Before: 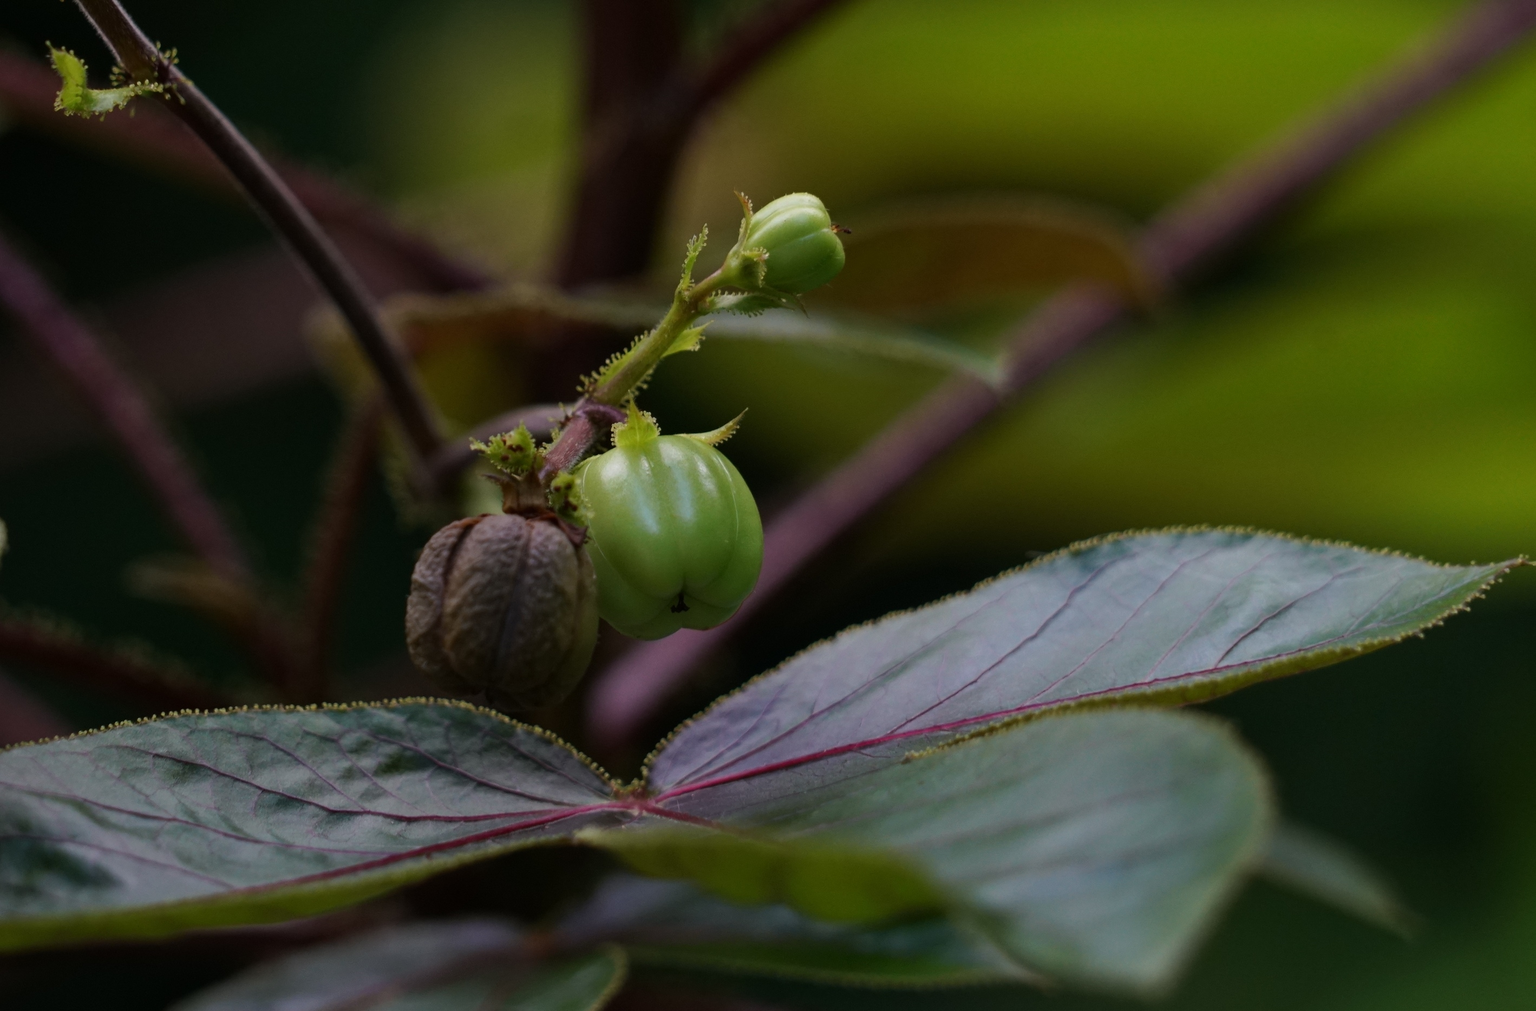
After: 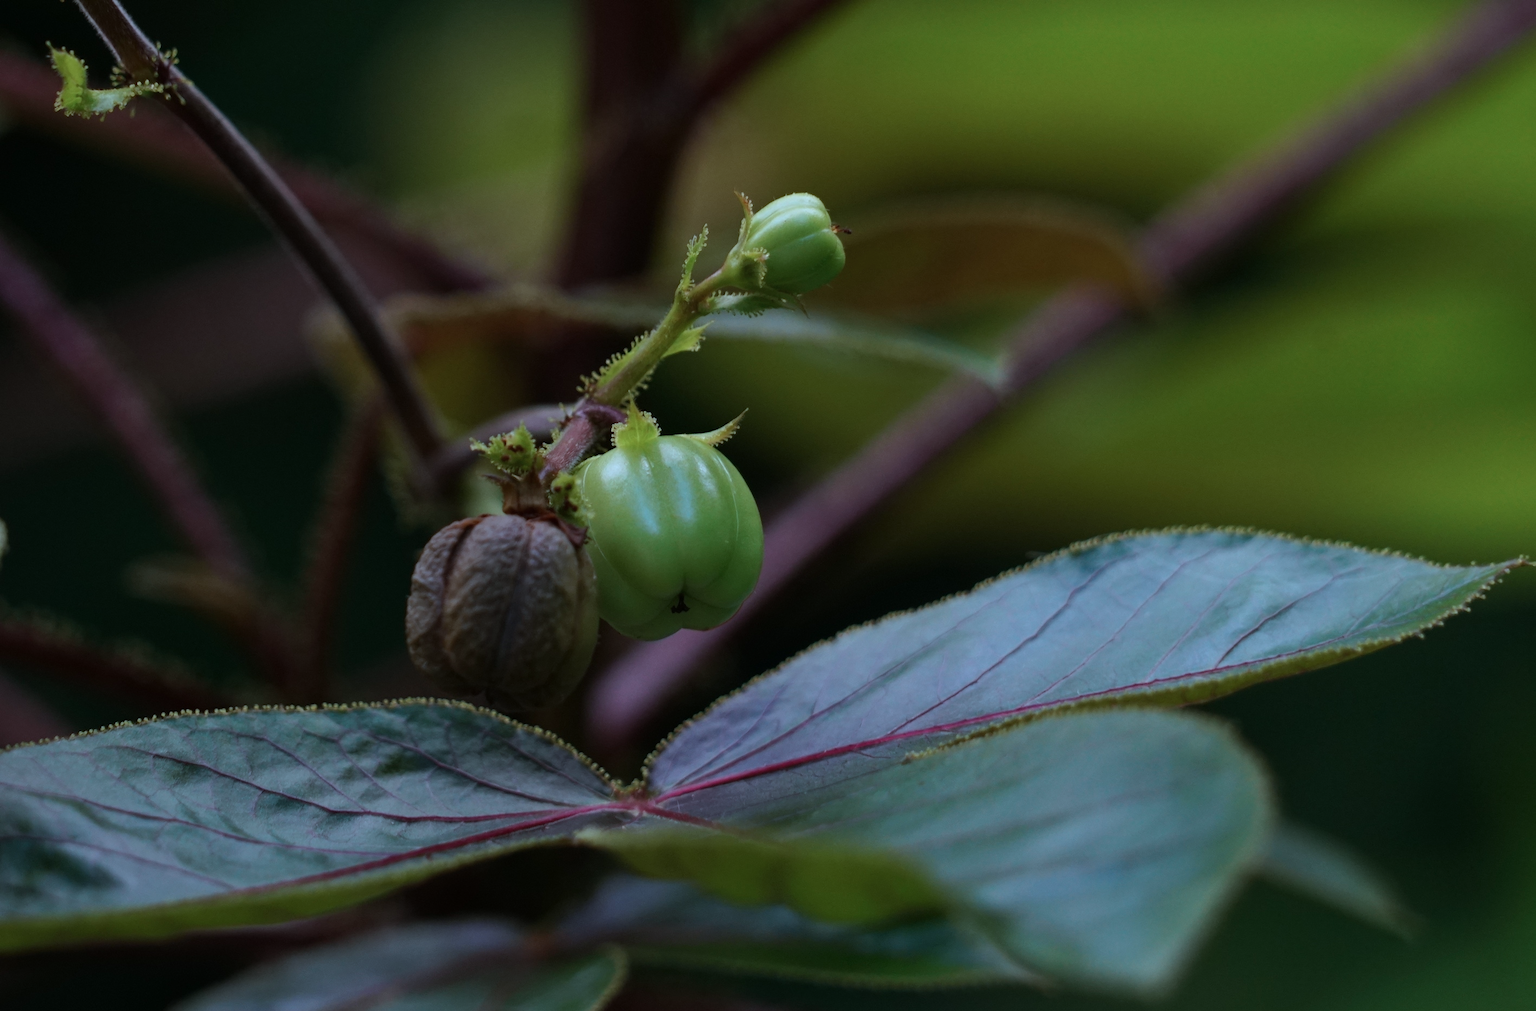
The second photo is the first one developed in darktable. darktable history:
color correction: highlights a* -9.6, highlights b* -21.42
